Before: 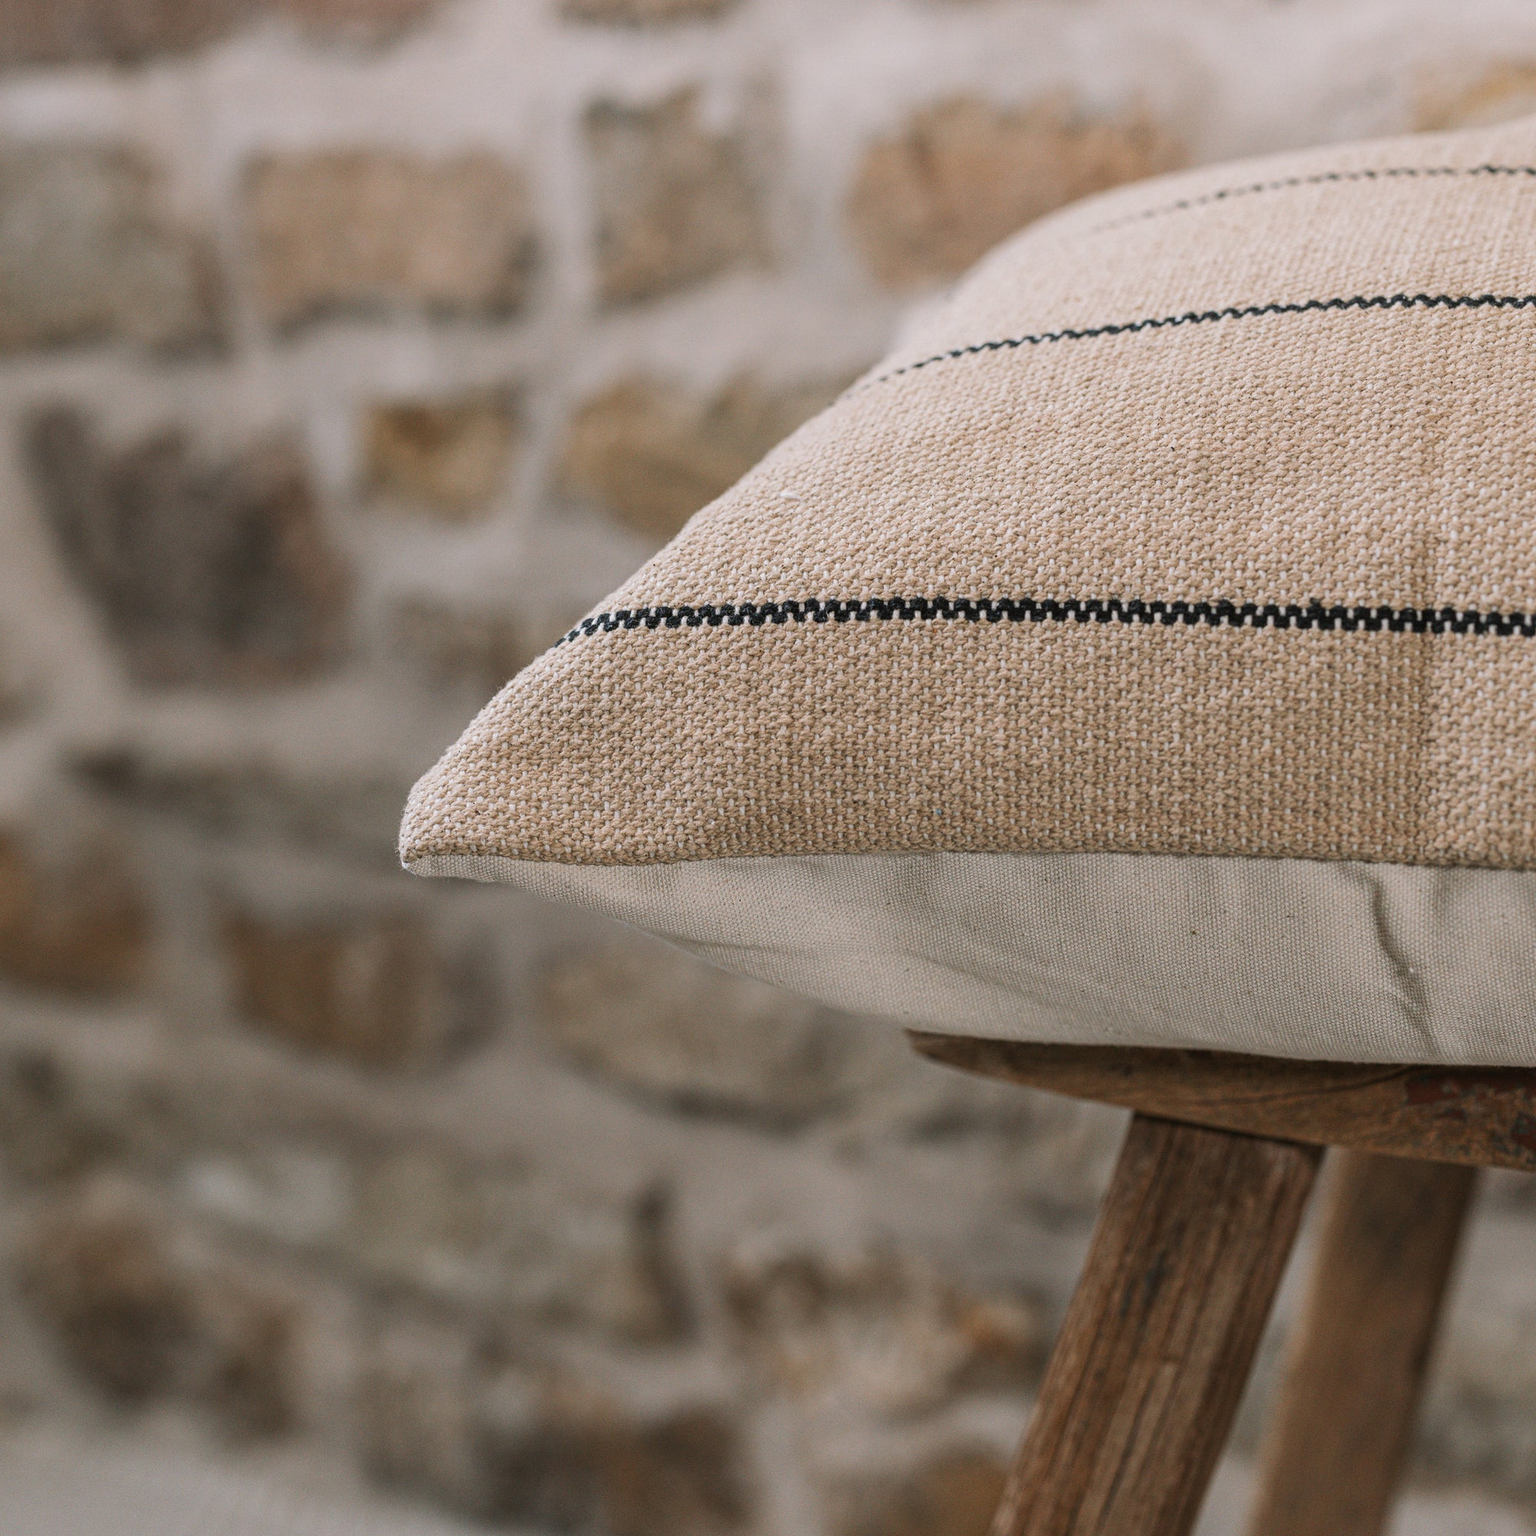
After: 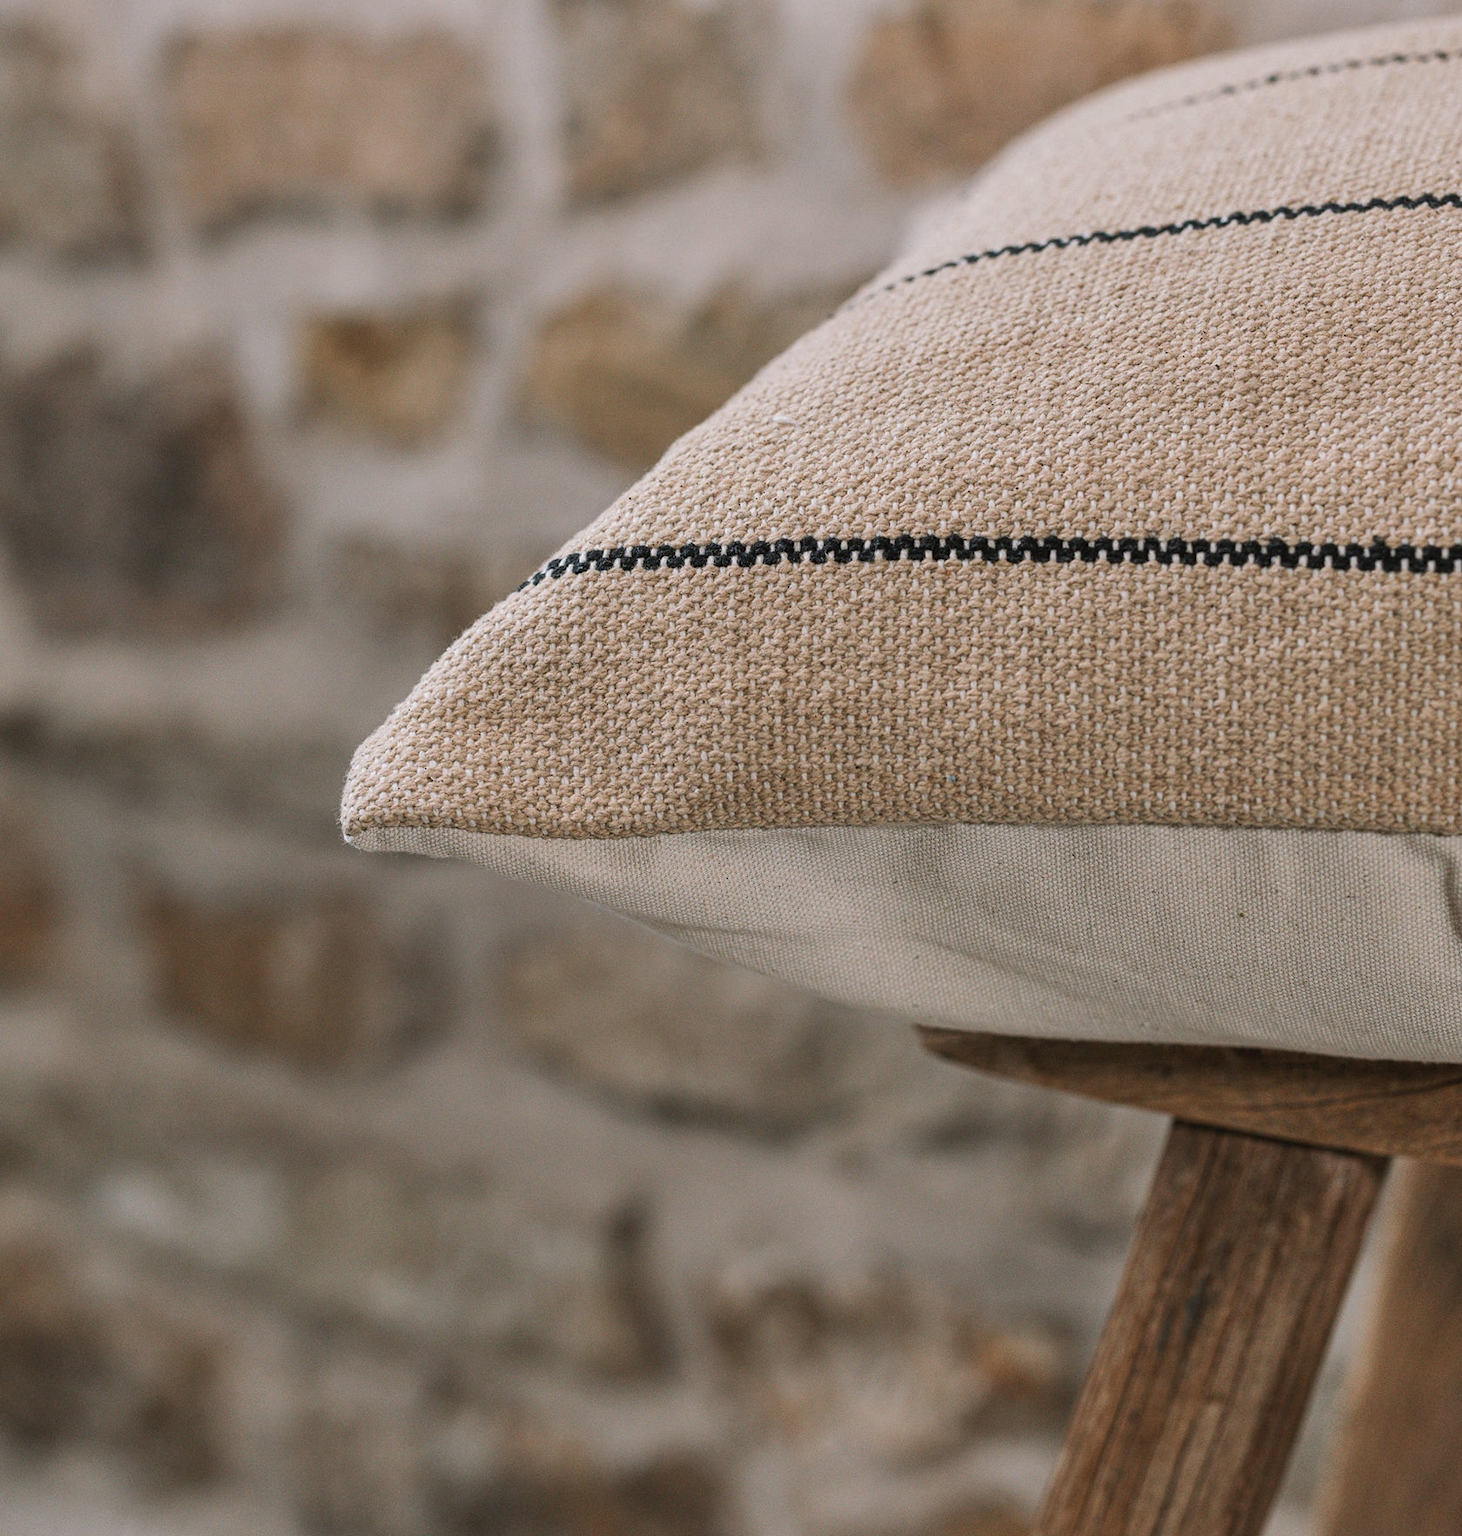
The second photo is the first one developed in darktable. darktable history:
crop: left 6.446%, top 8.188%, right 9.538%, bottom 3.548%
shadows and highlights: soften with gaussian
